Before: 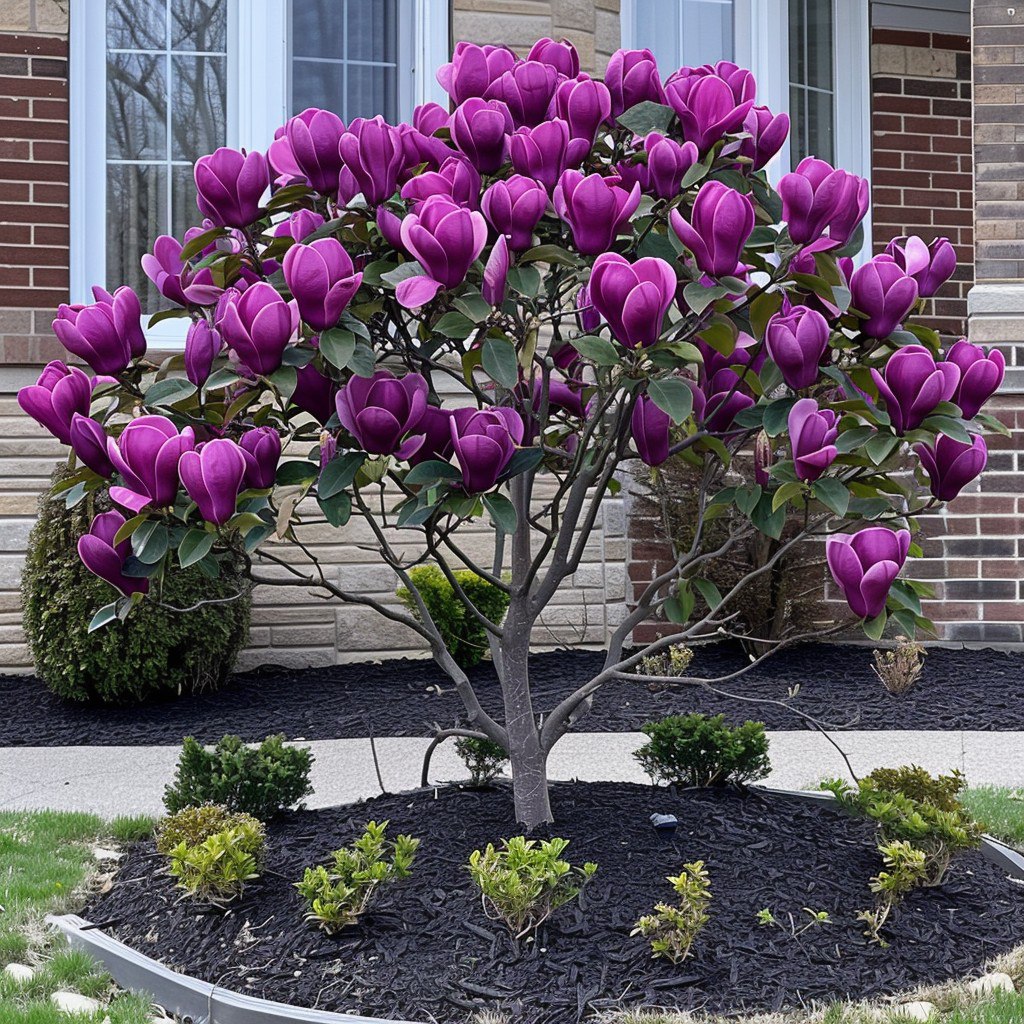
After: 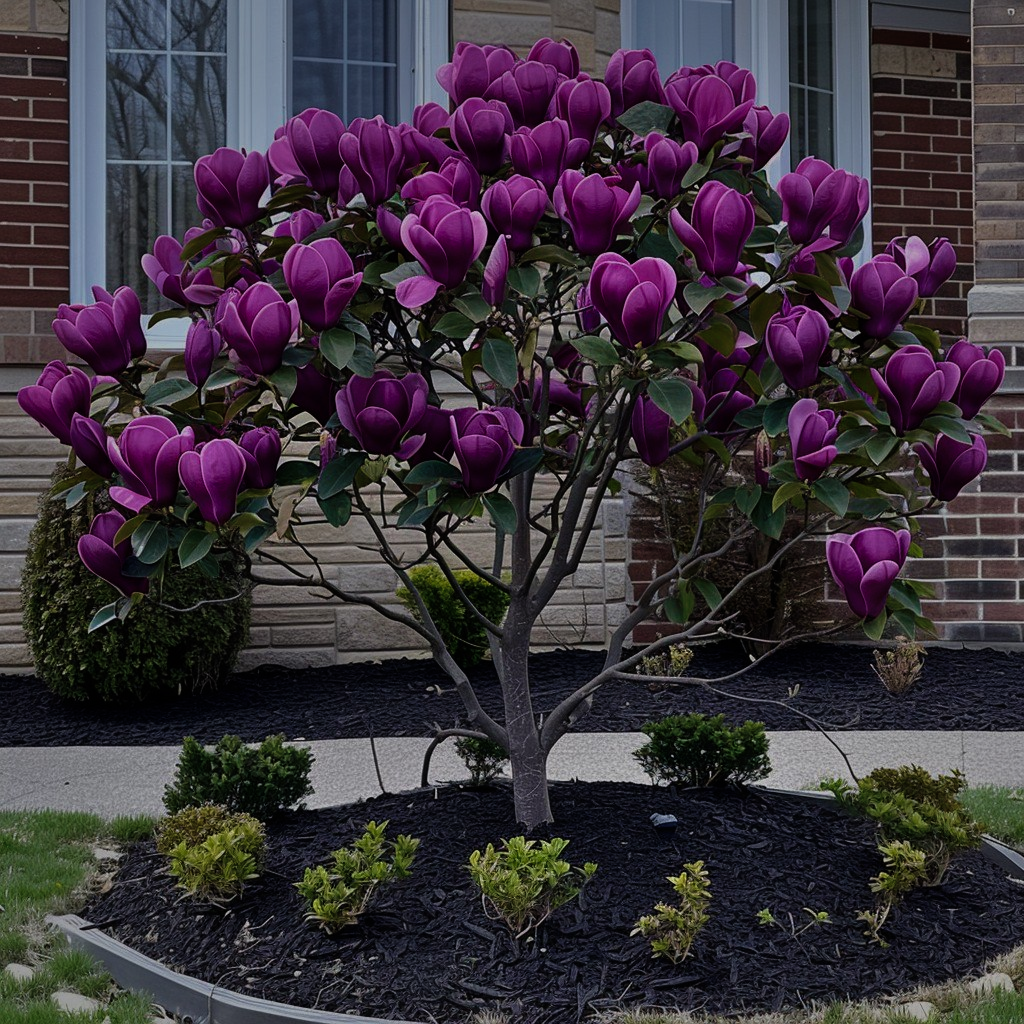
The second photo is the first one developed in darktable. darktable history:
shadows and highlights: soften with gaussian
tone equalizer: -8 EV -1.97 EV, -7 EV -1.97 EV, -6 EV -1.96 EV, -5 EV -1.99 EV, -4 EV -1.97 EV, -3 EV -1.97 EV, -2 EV -1.97 EV, -1 EV -1.63 EV, +0 EV -2 EV, edges refinement/feathering 500, mask exposure compensation -1.57 EV, preserve details no
velvia: on, module defaults
exposure: exposure -0.488 EV, compensate exposure bias true, compensate highlight preservation false
